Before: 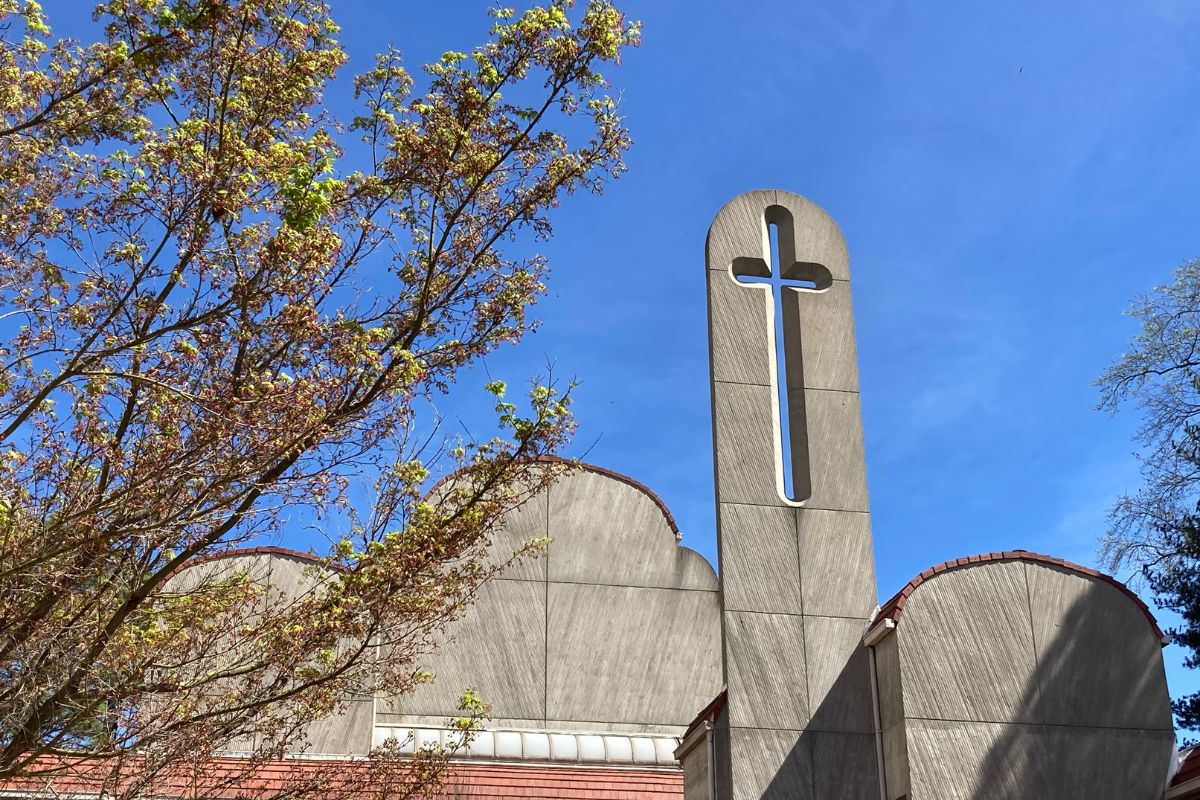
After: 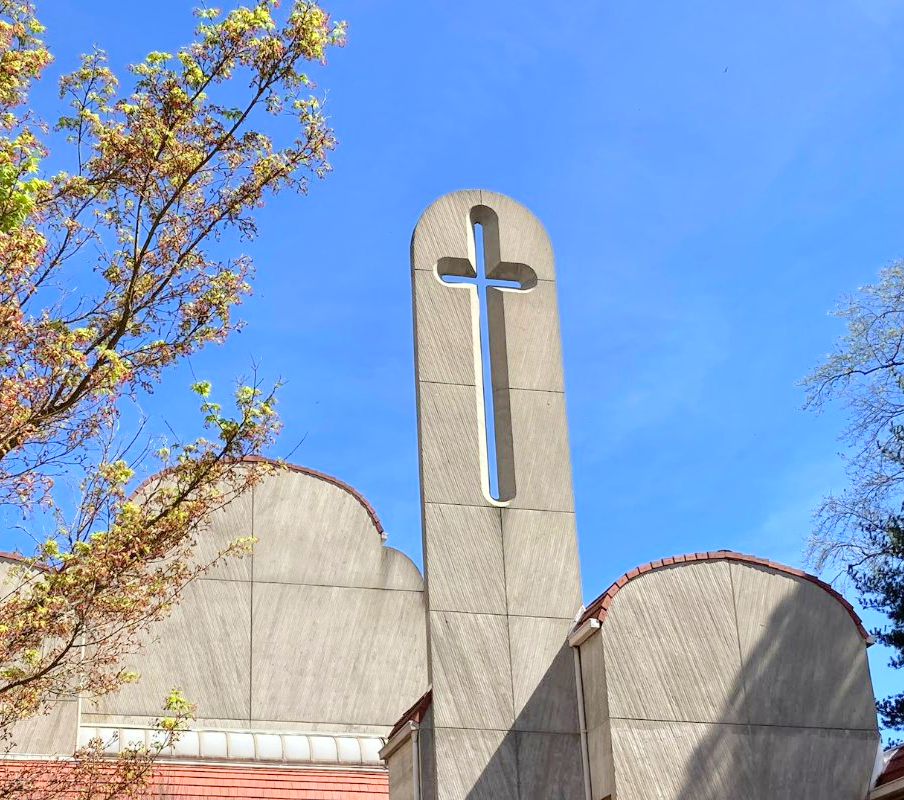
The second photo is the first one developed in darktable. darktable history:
crop and rotate: left 24.6%
tone curve: curves: ch0 [(0, 0) (0.26, 0.424) (0.417, 0.585) (1, 1)]
